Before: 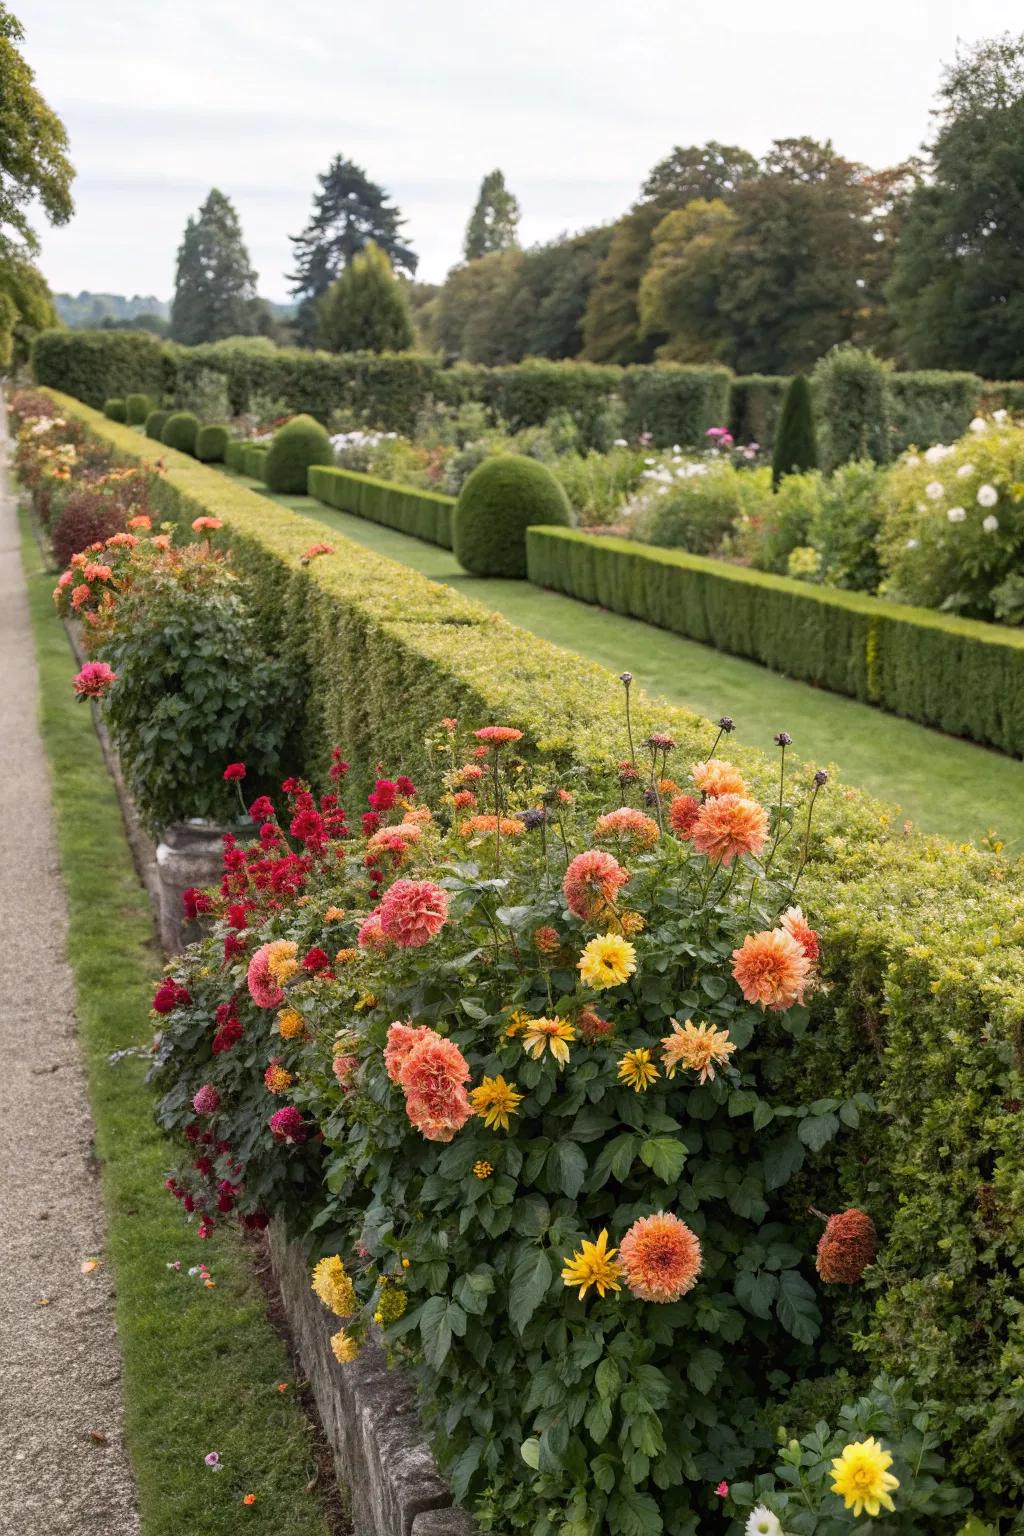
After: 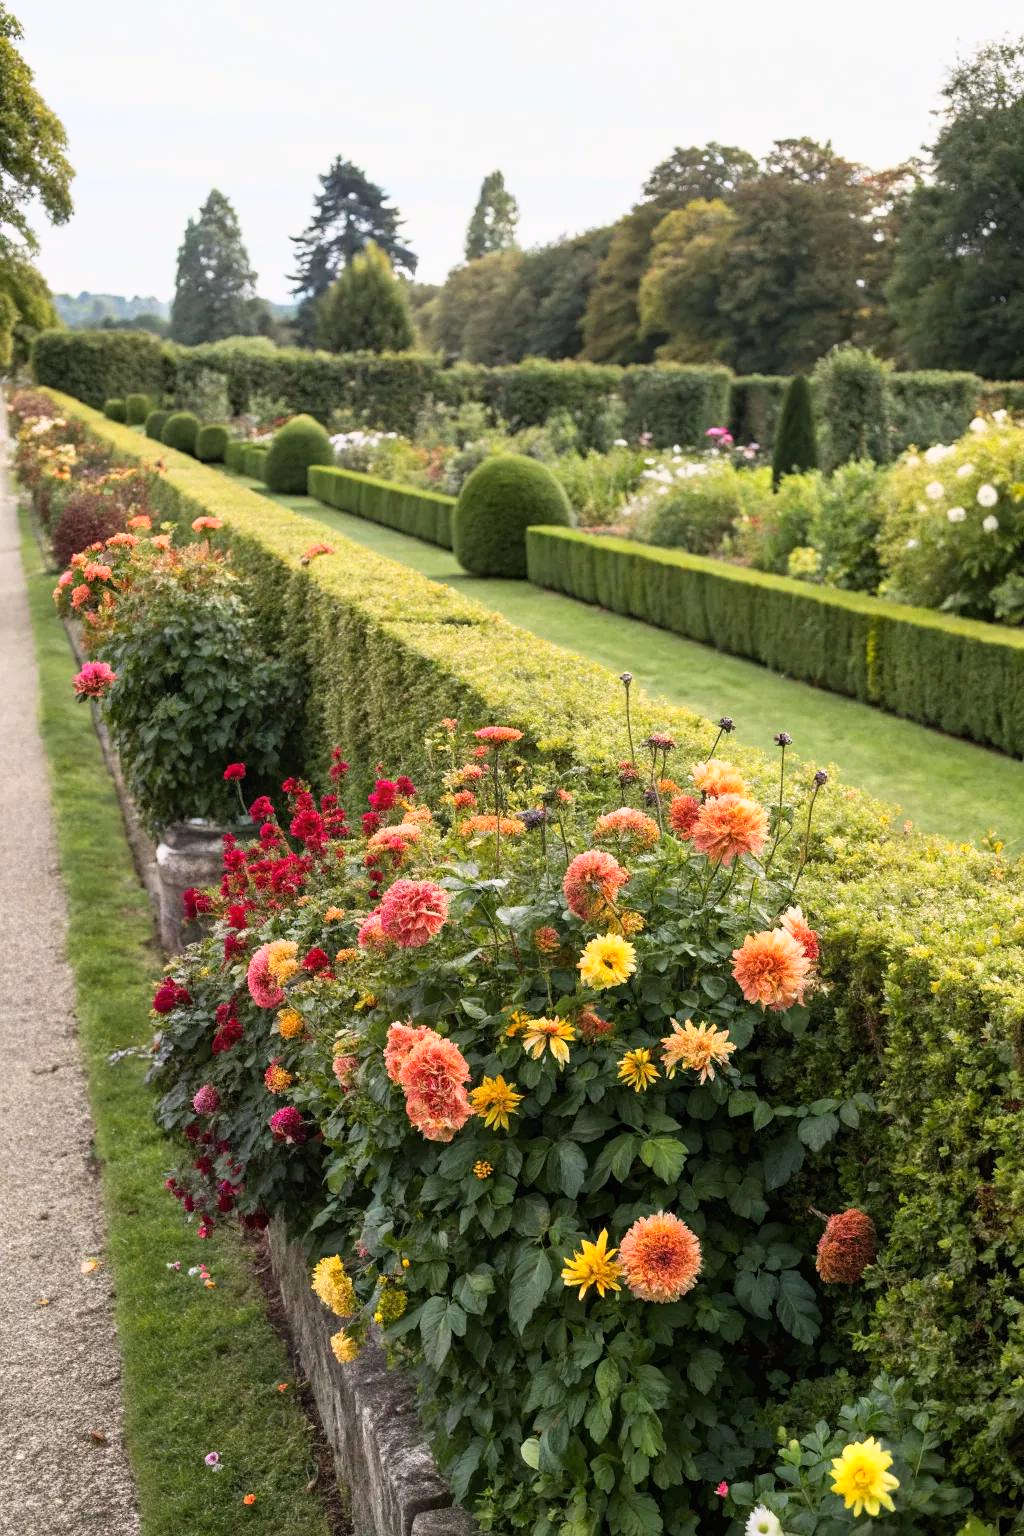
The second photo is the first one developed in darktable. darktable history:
tone curve: curves: ch0 [(0, 0) (0.051, 0.047) (0.102, 0.099) (0.236, 0.249) (0.429, 0.473) (0.67, 0.755) (0.875, 0.948) (1, 0.985)]; ch1 [(0, 0) (0.339, 0.298) (0.402, 0.363) (0.453, 0.413) (0.485, 0.469) (0.494, 0.493) (0.504, 0.502) (0.515, 0.526) (0.563, 0.591) (0.597, 0.639) (0.834, 0.888) (1, 1)]; ch2 [(0, 0) (0.362, 0.353) (0.425, 0.439) (0.501, 0.501) (0.537, 0.538) (0.58, 0.59) (0.642, 0.669) (0.773, 0.856) (1, 1)], color space Lab, linked channels, preserve colors none
